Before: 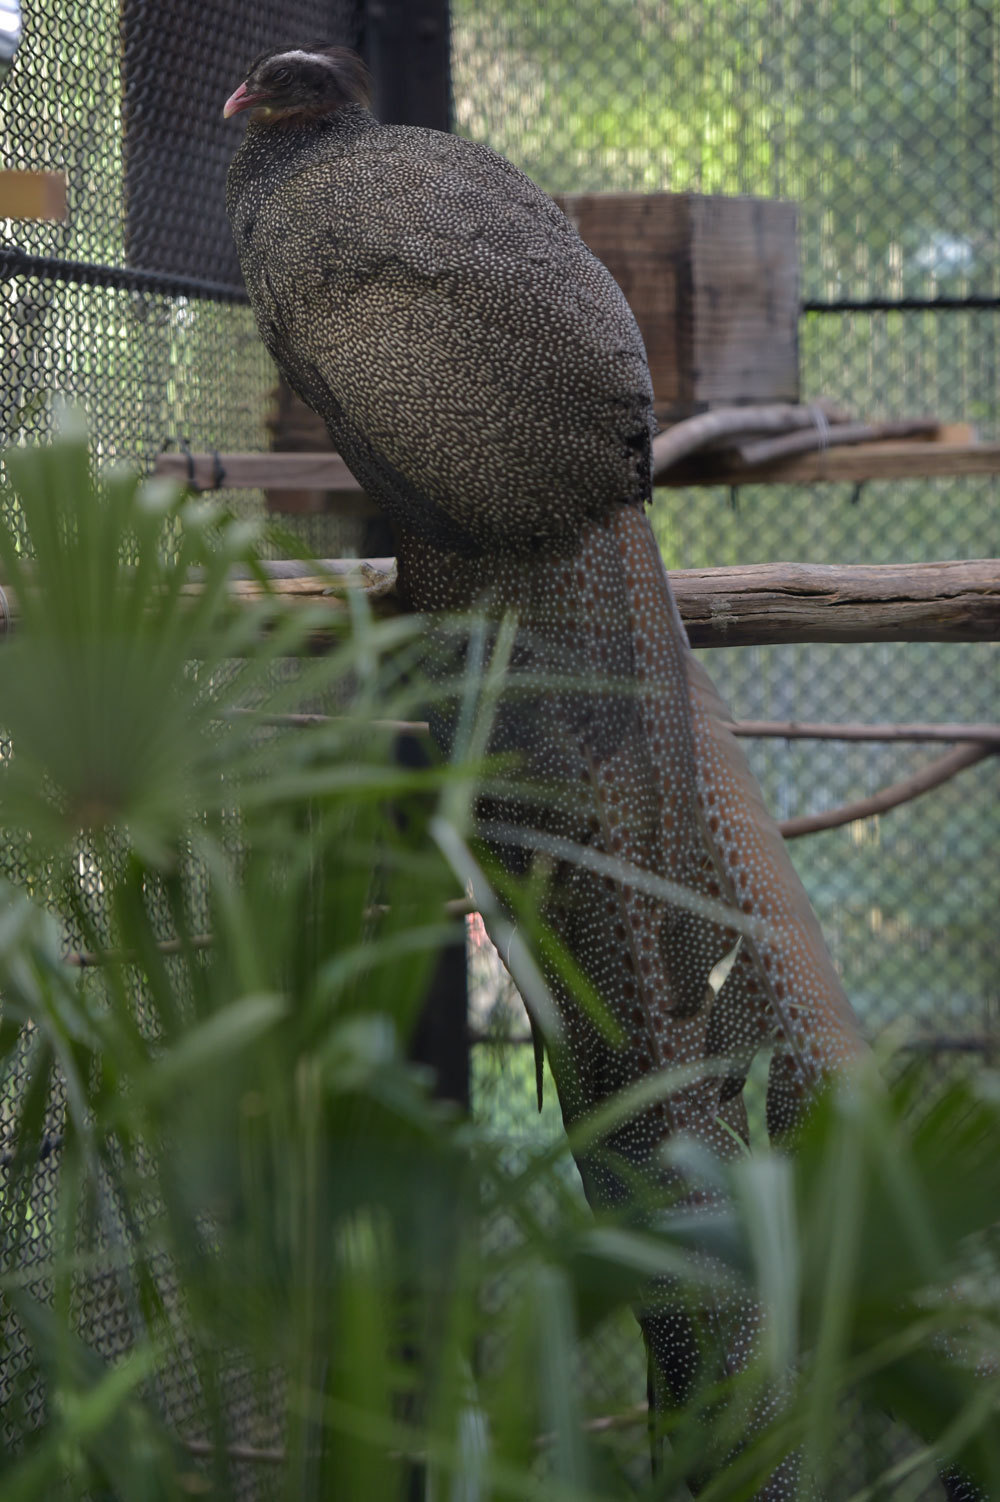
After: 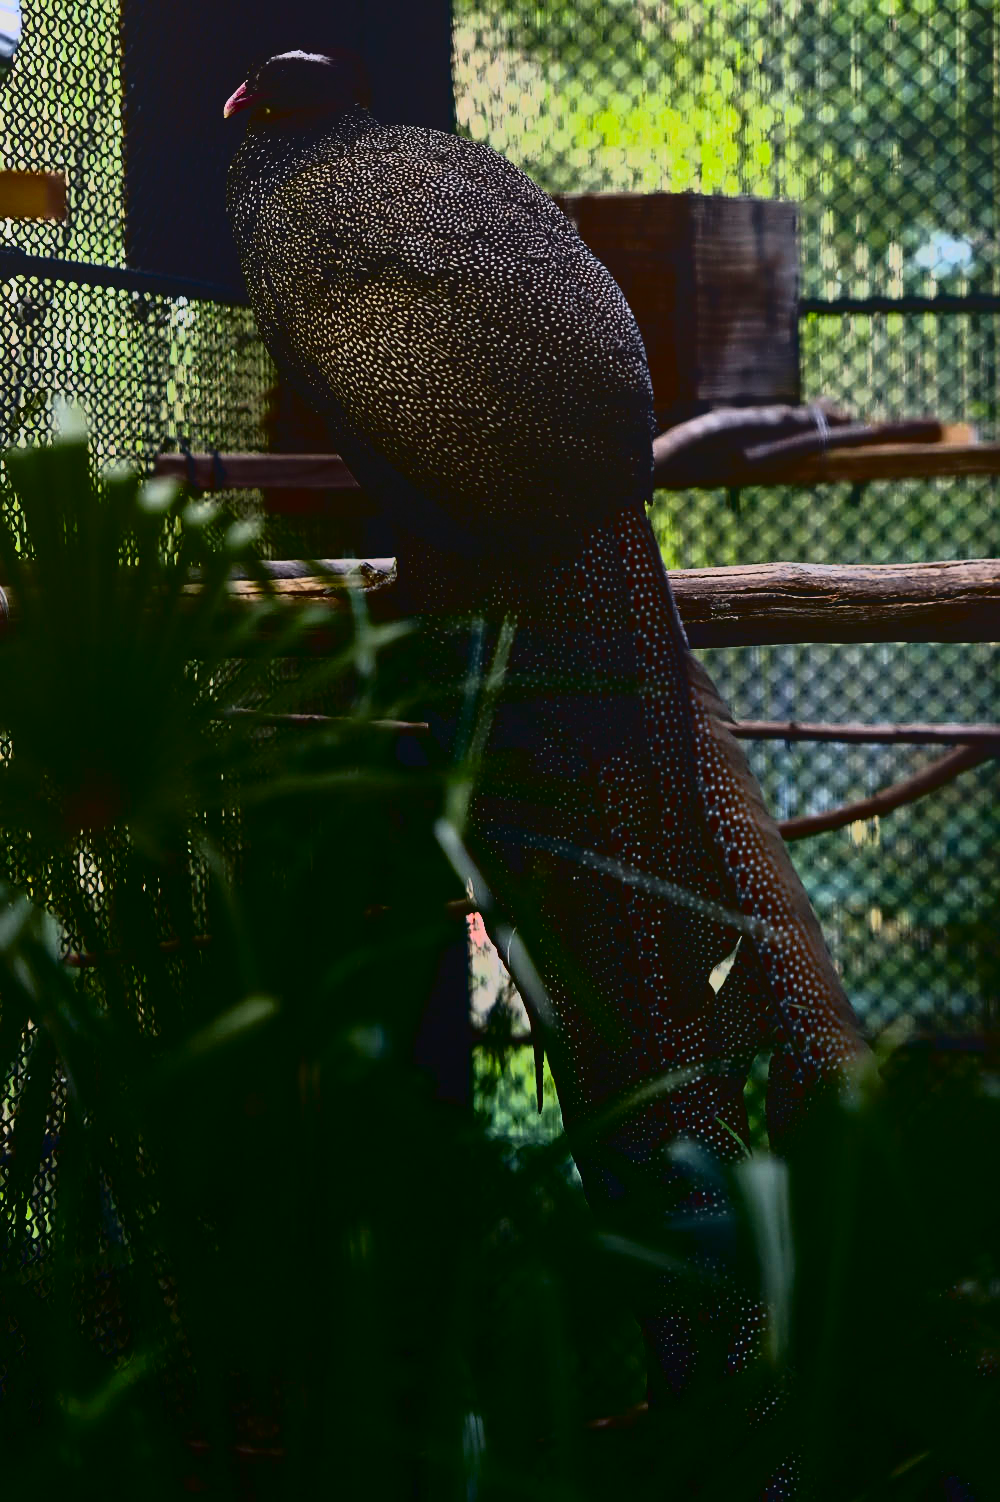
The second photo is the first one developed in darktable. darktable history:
exposure: exposure 0.297 EV, compensate highlight preservation false
sharpen: on, module defaults
tone curve: curves: ch0 [(0, 0) (0.003, 0.005) (0.011, 0.005) (0.025, 0.006) (0.044, 0.008) (0.069, 0.01) (0.1, 0.012) (0.136, 0.015) (0.177, 0.019) (0.224, 0.017) (0.277, 0.015) (0.335, 0.018) (0.399, 0.043) (0.468, 0.118) (0.543, 0.349) (0.623, 0.591) (0.709, 0.88) (0.801, 0.983) (0.898, 0.973) (1, 1)], color space Lab, independent channels, preserve colors none
local contrast: detail 72%
color balance rgb: global offset › luminance 0.475%, perceptual saturation grading › global saturation 38.895%, global vibrance 34.931%
